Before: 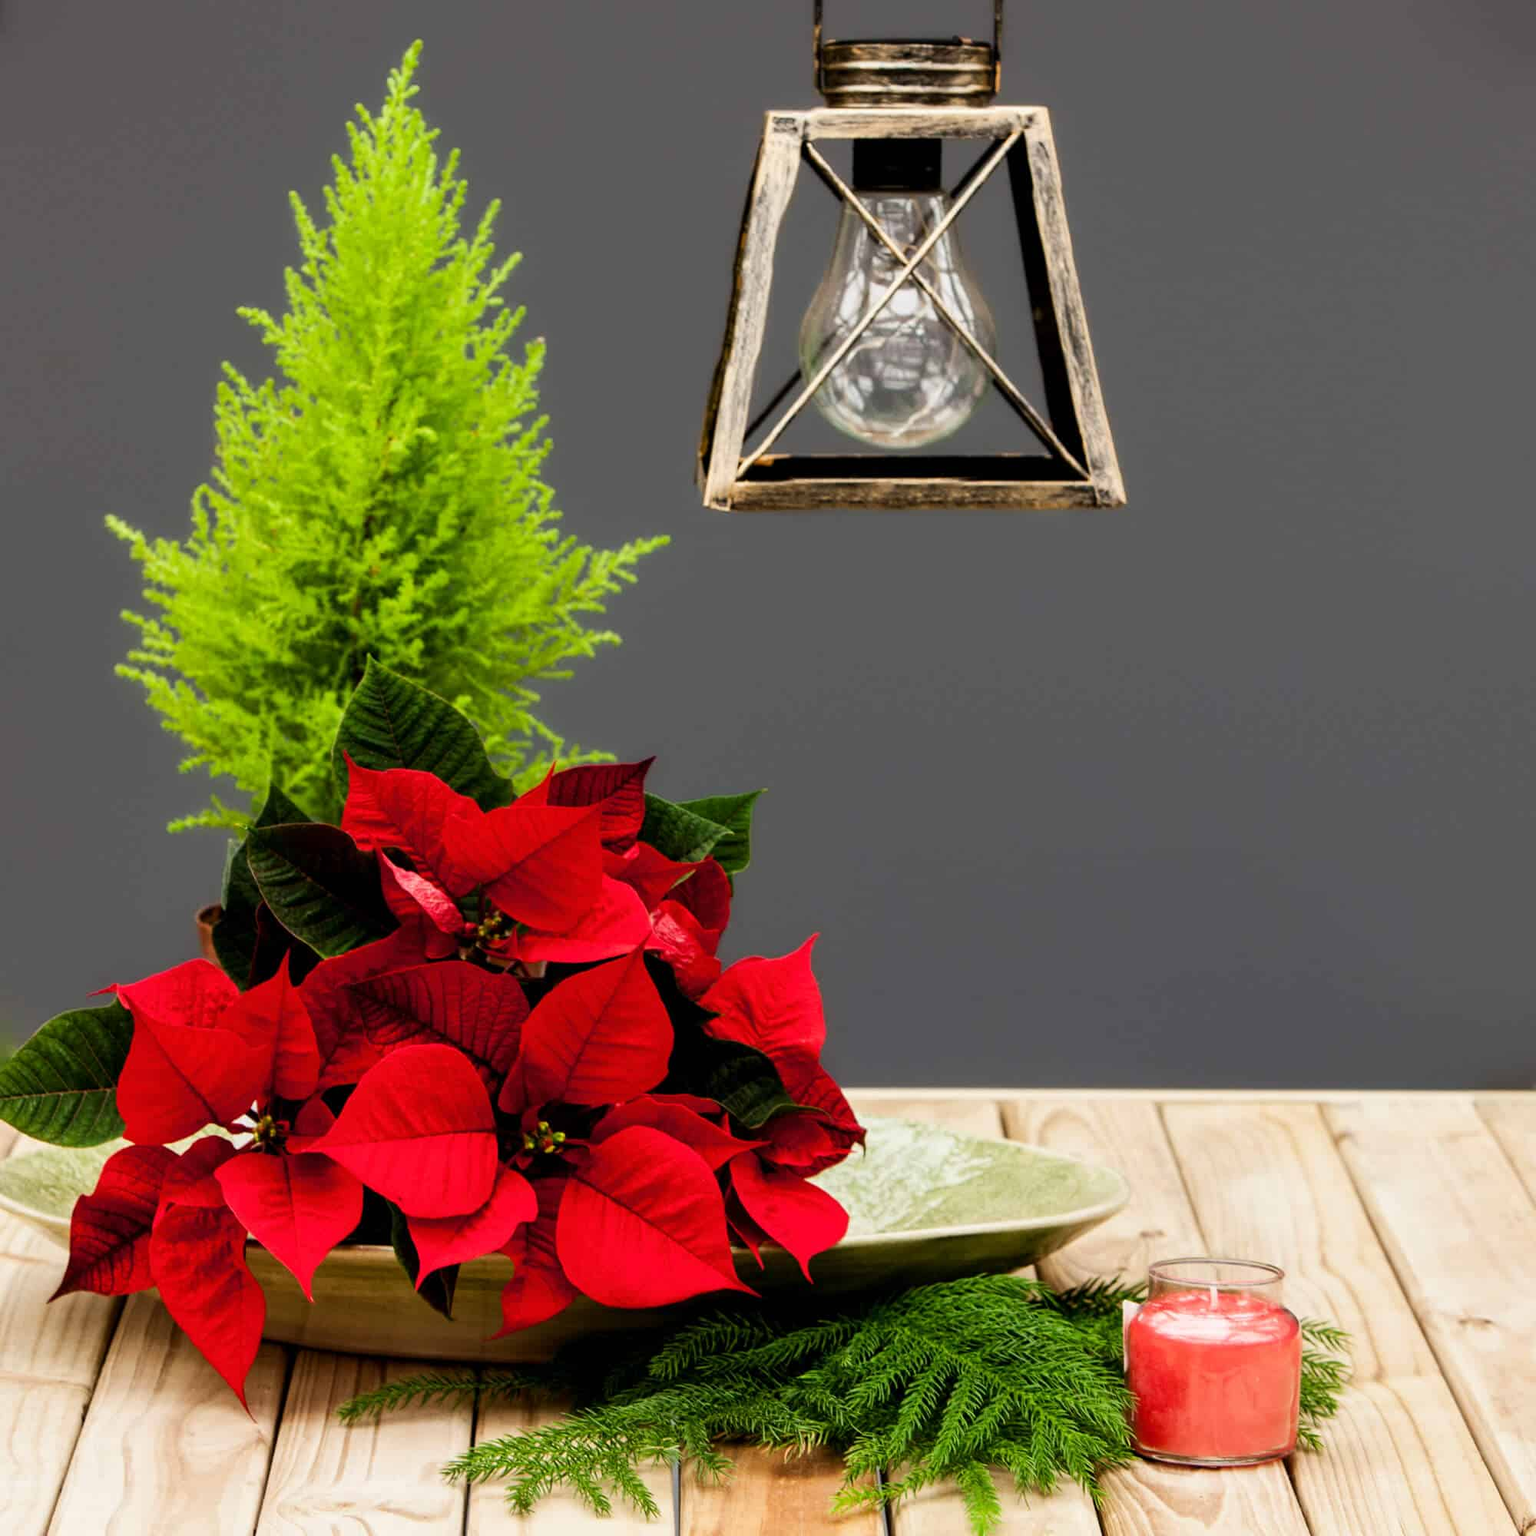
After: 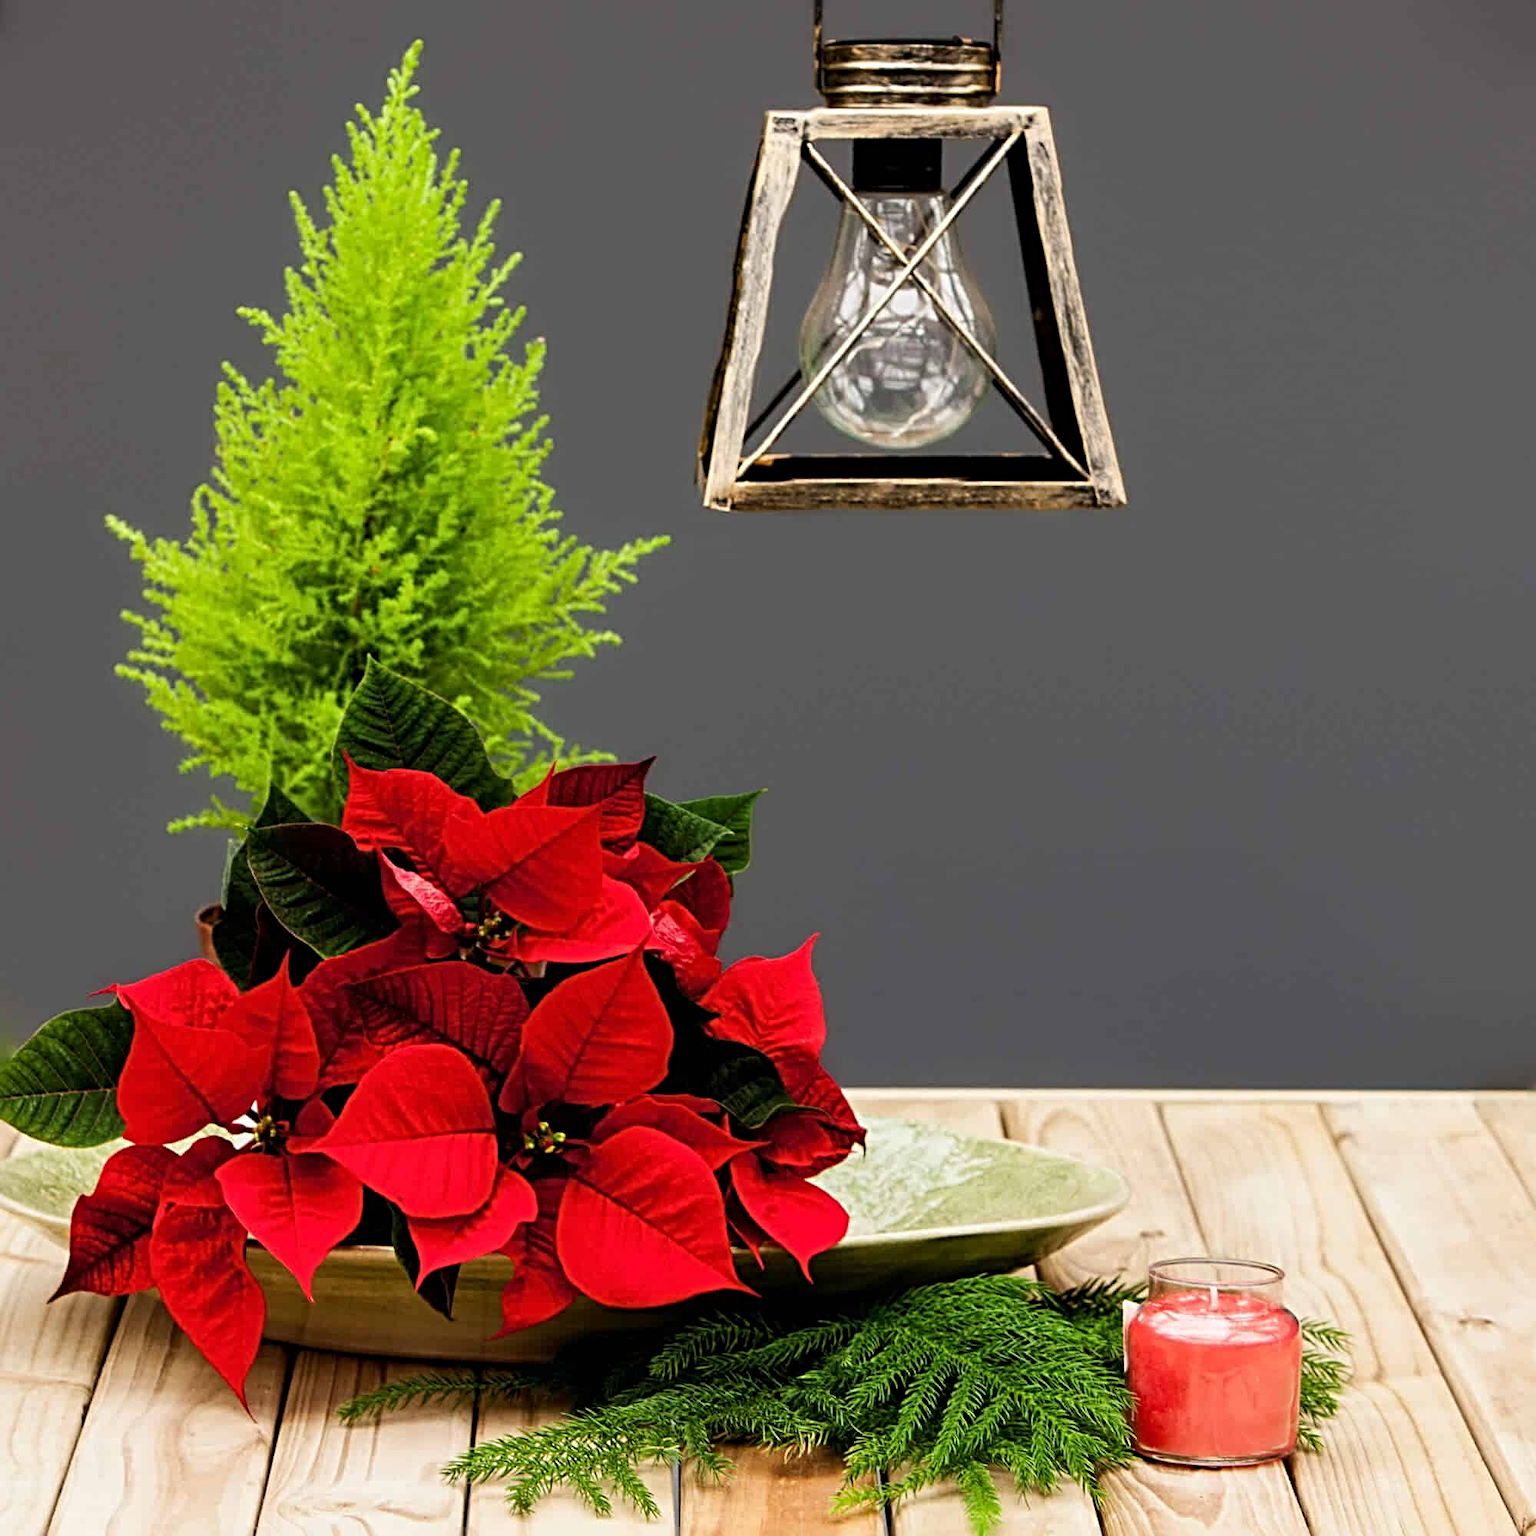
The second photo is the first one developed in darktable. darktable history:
sharpen: radius 4.869
